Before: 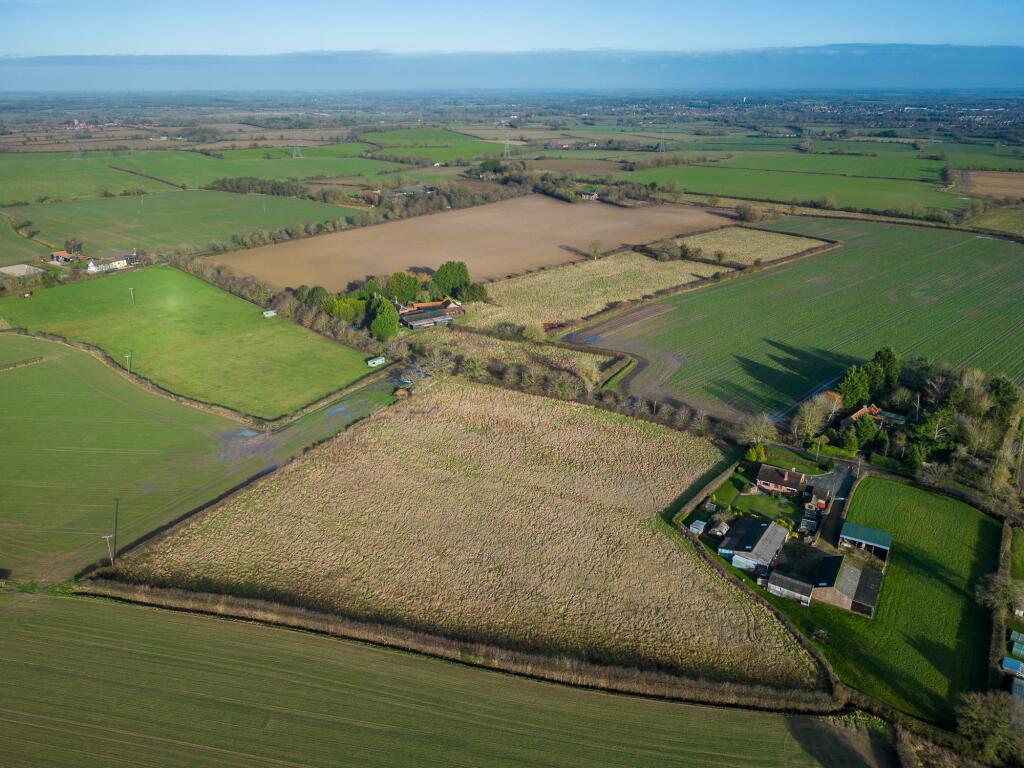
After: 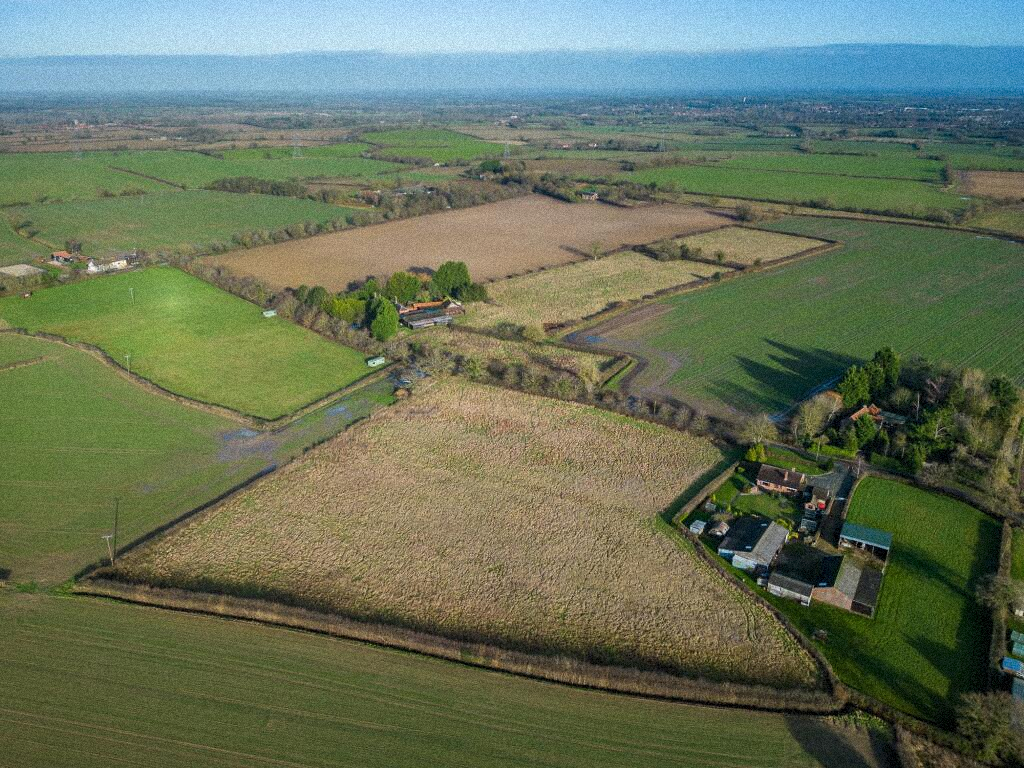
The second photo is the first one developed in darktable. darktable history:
rotate and perspective: crop left 0, crop top 0
grain: strength 35%, mid-tones bias 0%
